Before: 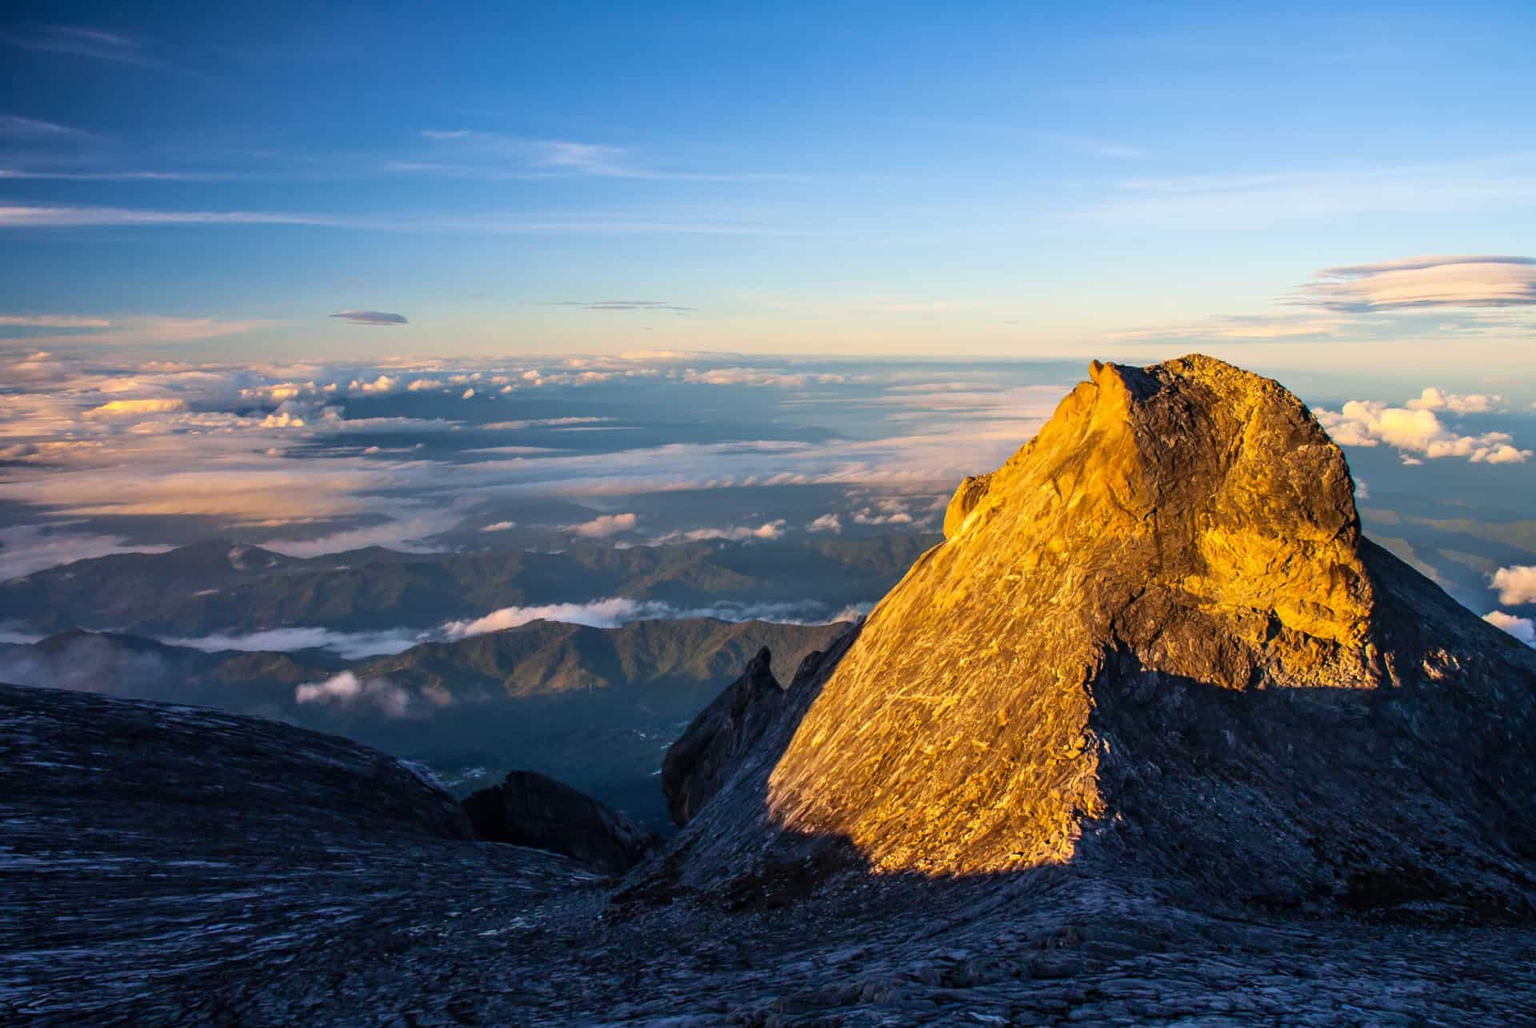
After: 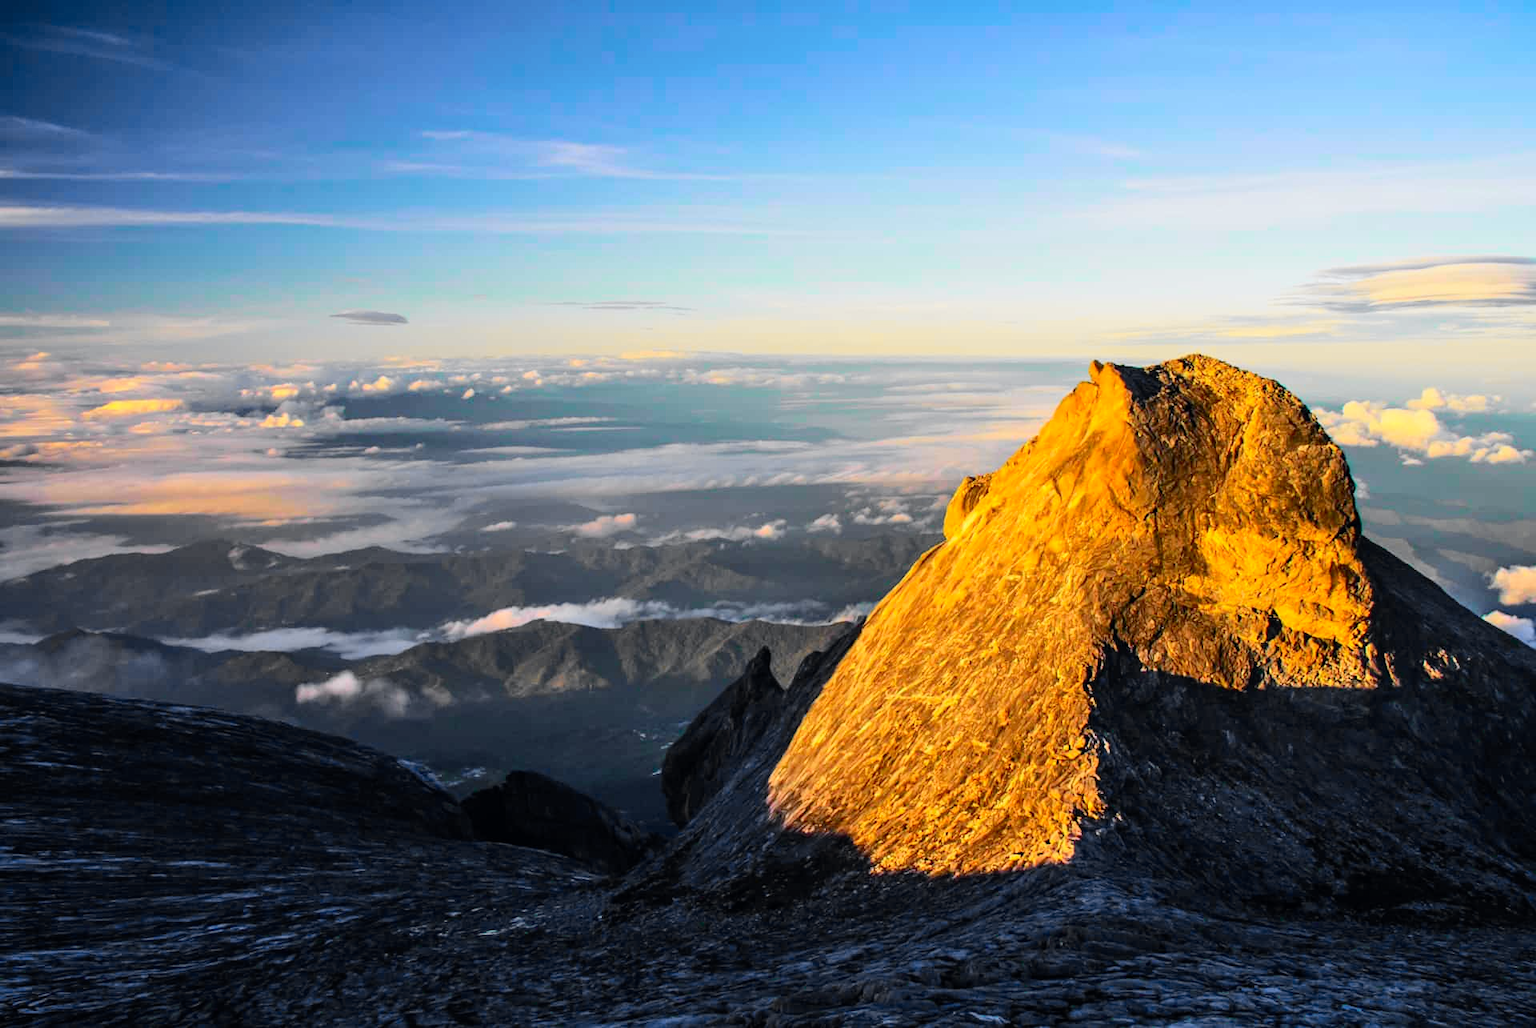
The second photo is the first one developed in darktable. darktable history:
tone curve: curves: ch0 [(0, 0) (0.071, 0.047) (0.266, 0.26) (0.483, 0.554) (0.753, 0.811) (1, 0.983)]; ch1 [(0, 0) (0.346, 0.307) (0.408, 0.369) (0.463, 0.443) (0.482, 0.493) (0.502, 0.5) (0.517, 0.502) (0.55, 0.548) (0.597, 0.624) (0.651, 0.698) (1, 1)]; ch2 [(0, 0) (0.346, 0.34) (0.434, 0.46) (0.485, 0.494) (0.5, 0.494) (0.517, 0.506) (0.535, 0.529) (0.583, 0.611) (0.625, 0.666) (1, 1)], color space Lab, independent channels, preserve colors none
